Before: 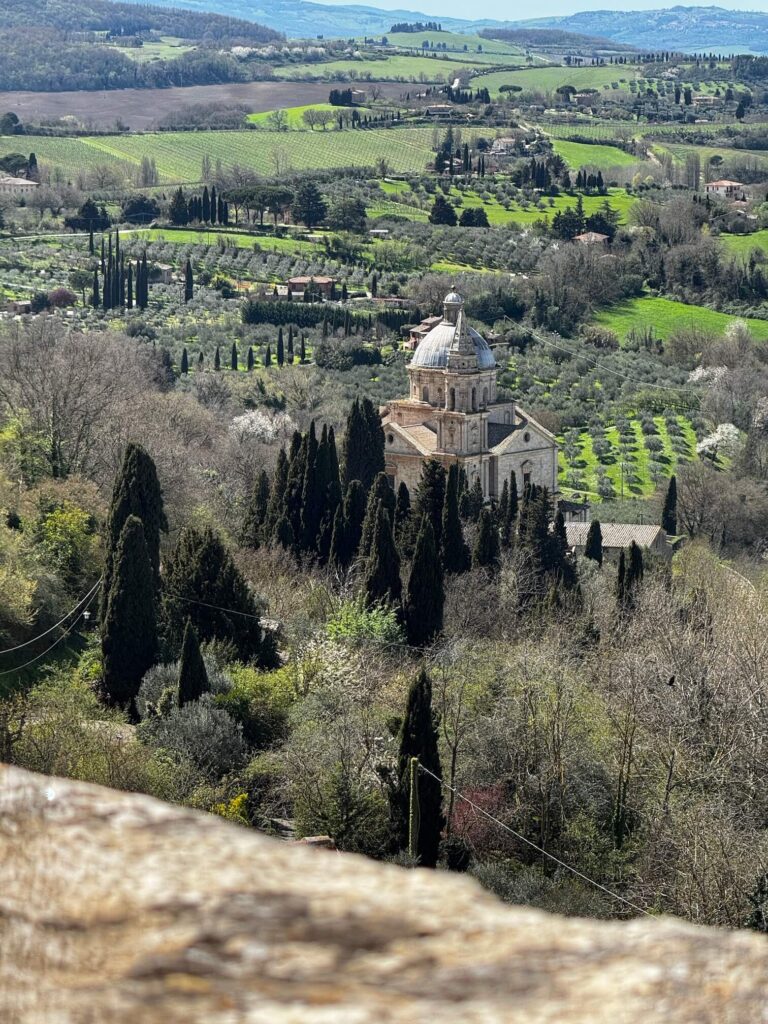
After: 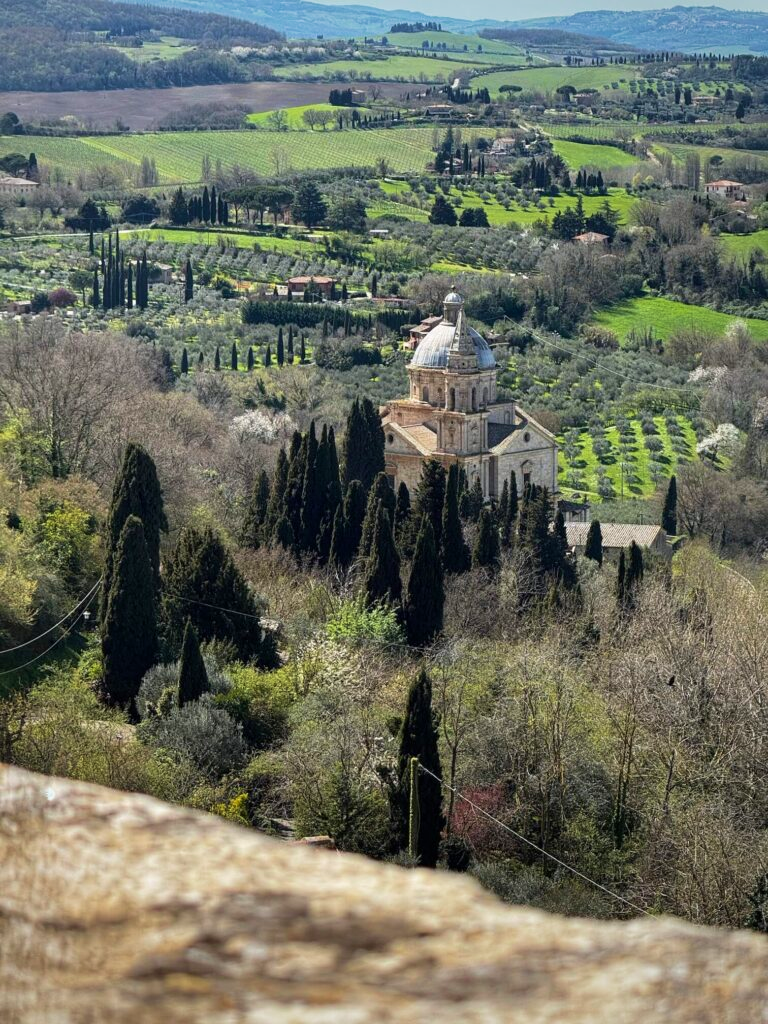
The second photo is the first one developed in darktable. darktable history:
vignetting: fall-off start 67.14%, brightness -0.32, saturation -0.053, center (-0.124, -0.004), width/height ratio 1.012
velvia: strength 28.75%
